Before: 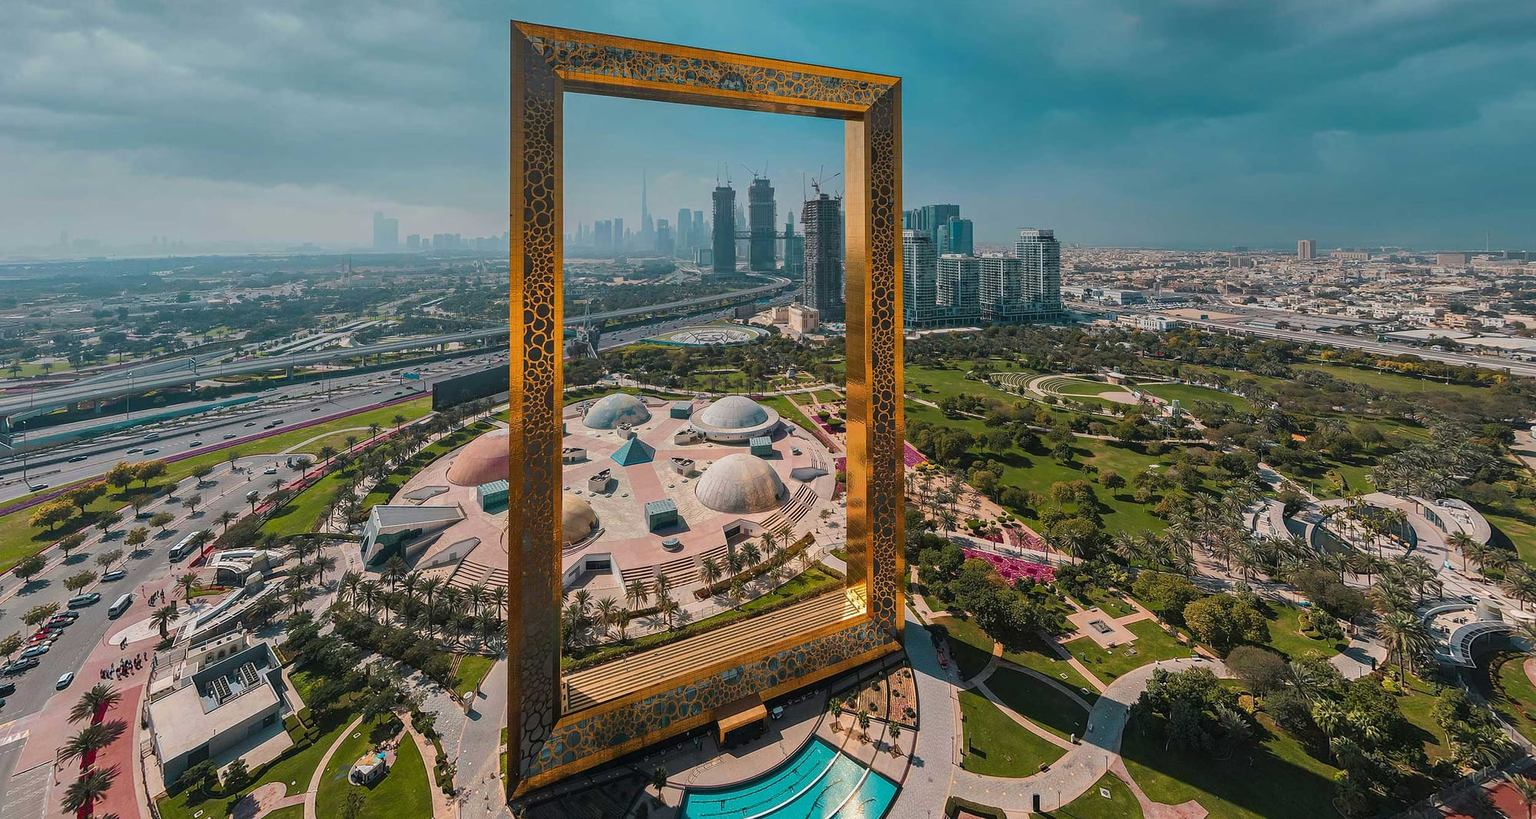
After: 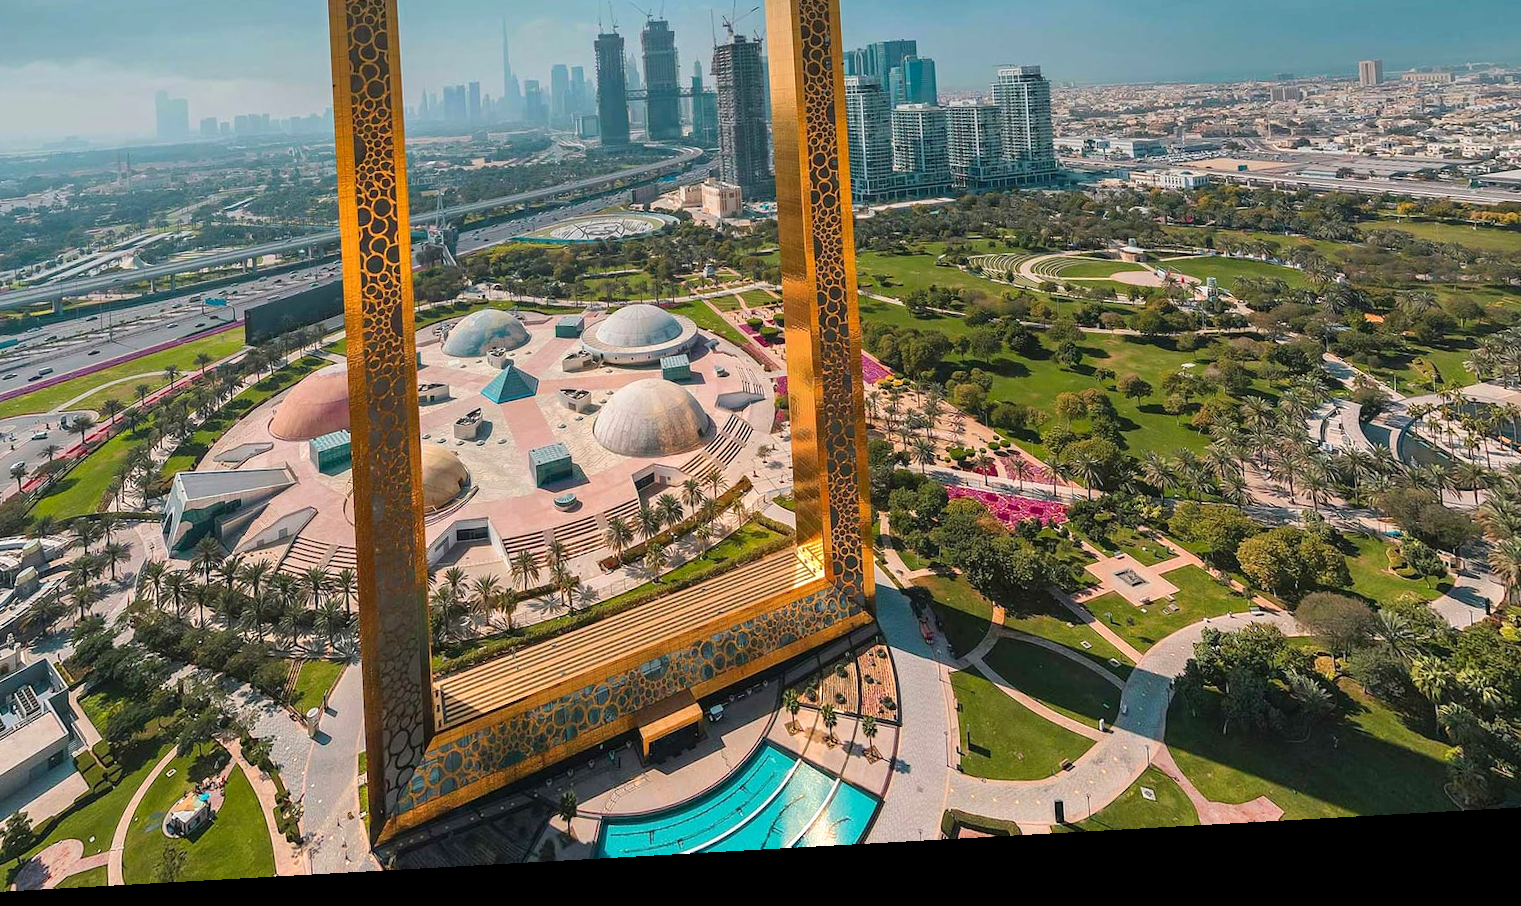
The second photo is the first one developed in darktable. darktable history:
crop: left 16.871%, top 22.857%, right 9.116%
rotate and perspective: rotation -3.18°, automatic cropping off
shadows and highlights: radius 337.17, shadows 29.01, soften with gaussian
levels: levels [0, 0.435, 0.917]
